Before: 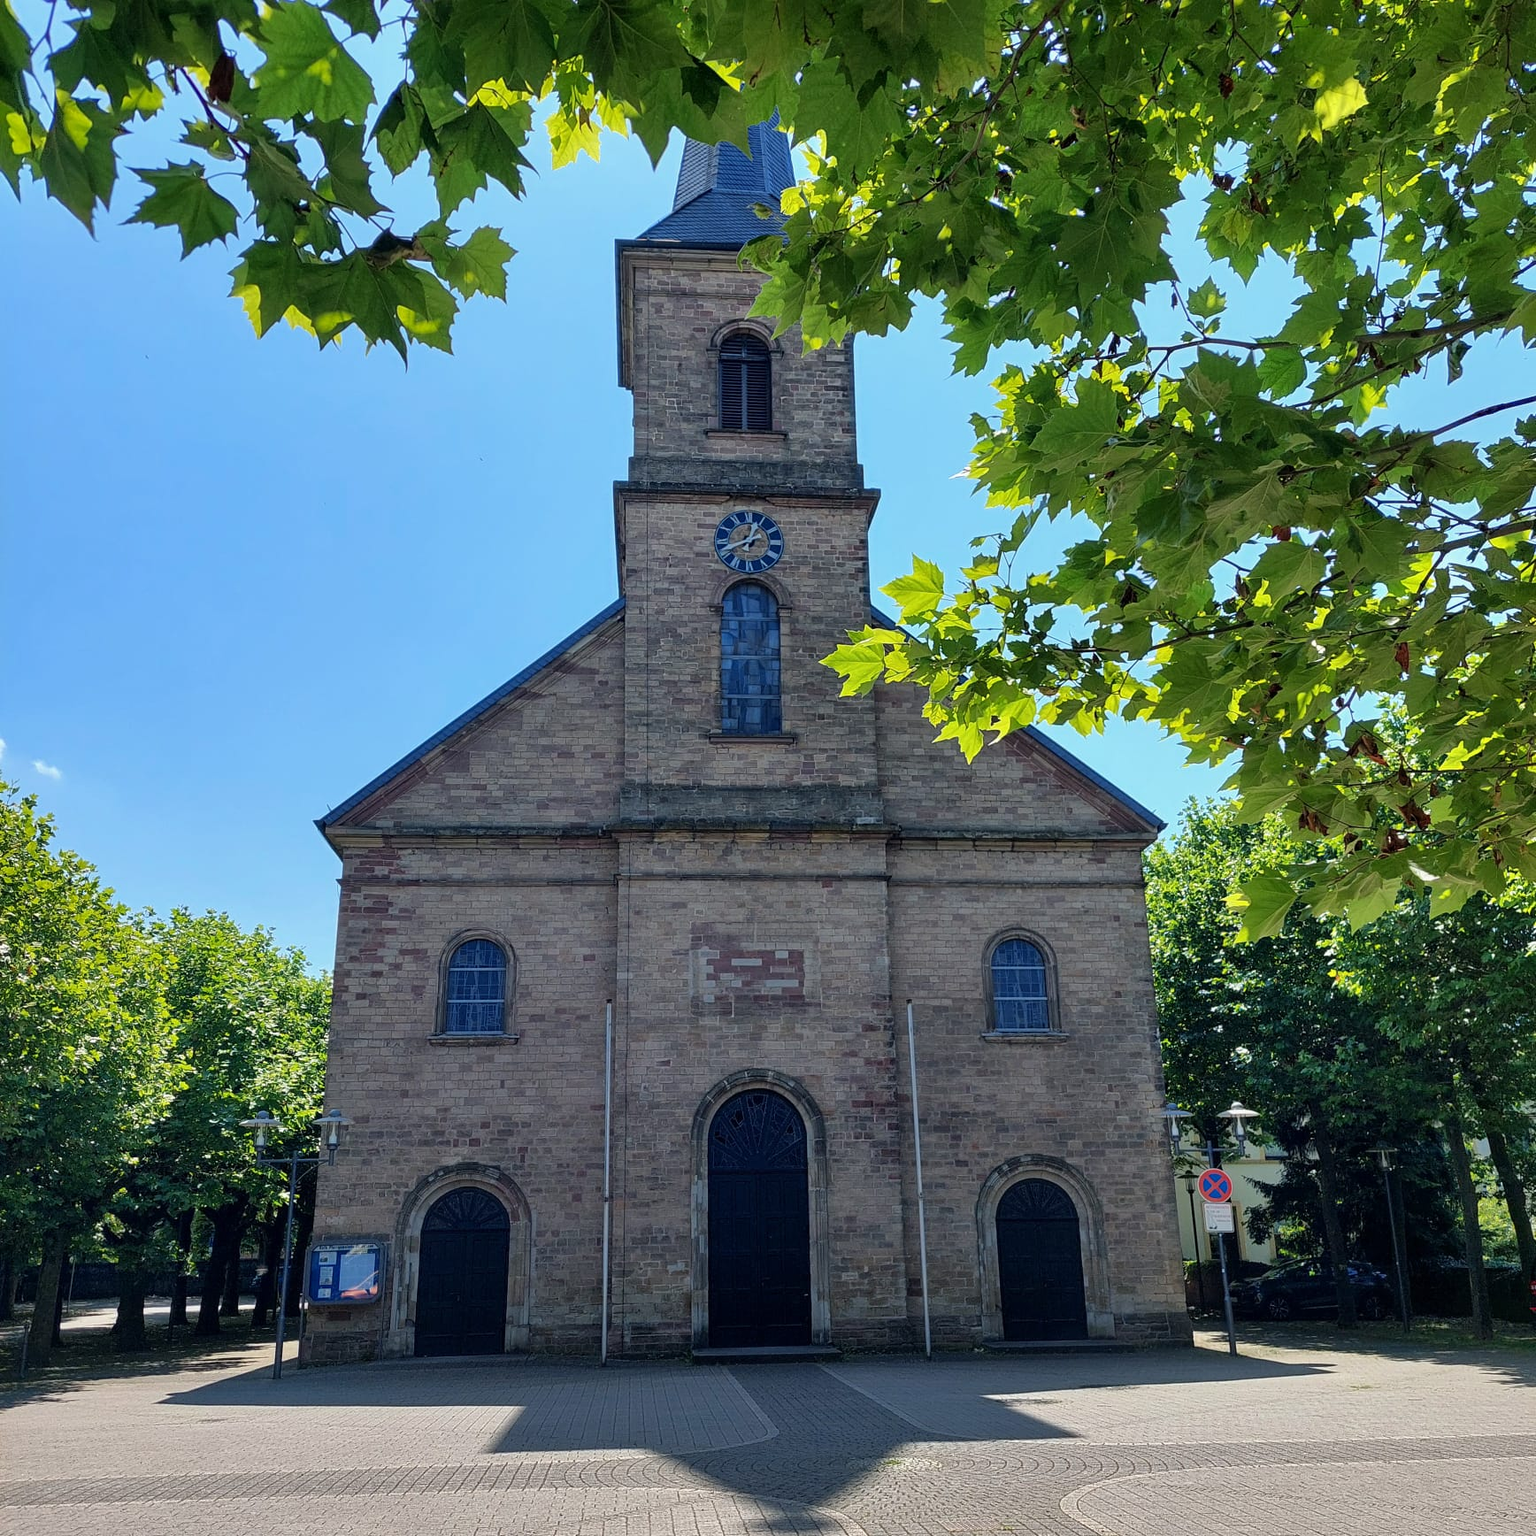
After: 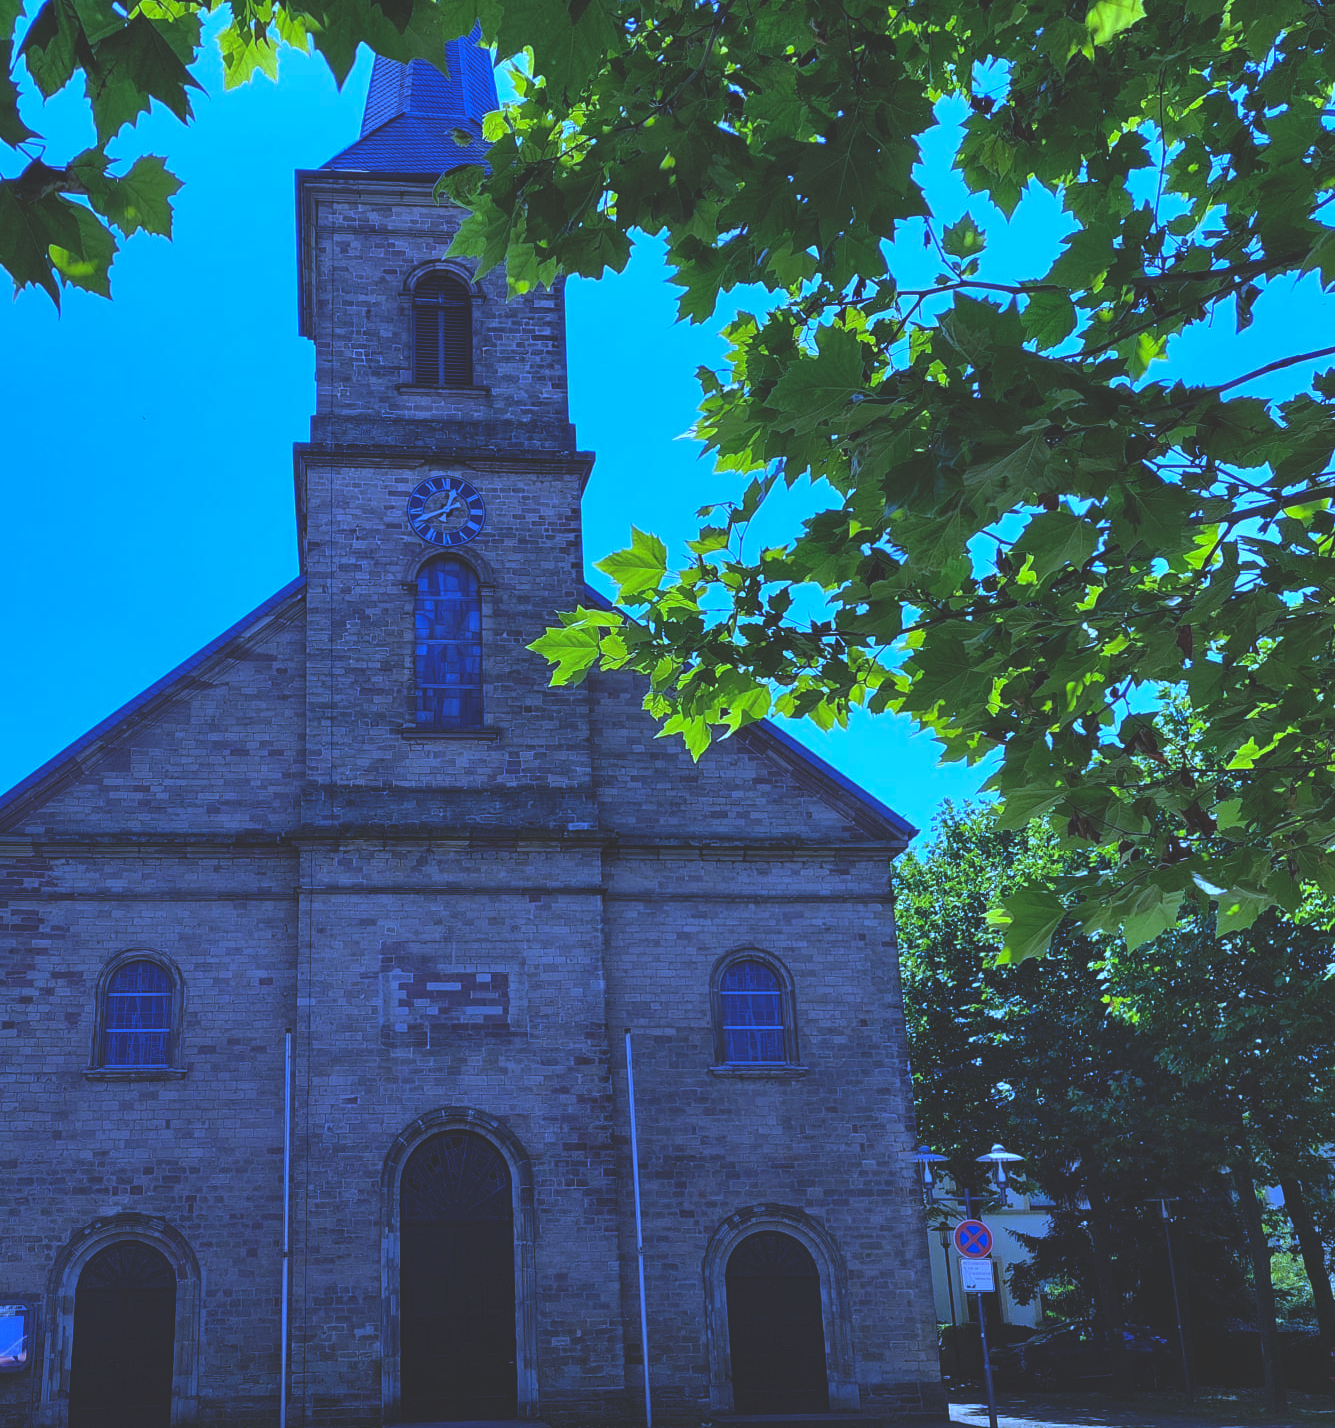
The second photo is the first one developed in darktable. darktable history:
white balance: red 0.766, blue 1.537
crop: left 23.095%, top 5.827%, bottom 11.854%
rgb curve: curves: ch0 [(0, 0.186) (0.314, 0.284) (0.775, 0.708) (1, 1)], compensate middle gray true, preserve colors none
